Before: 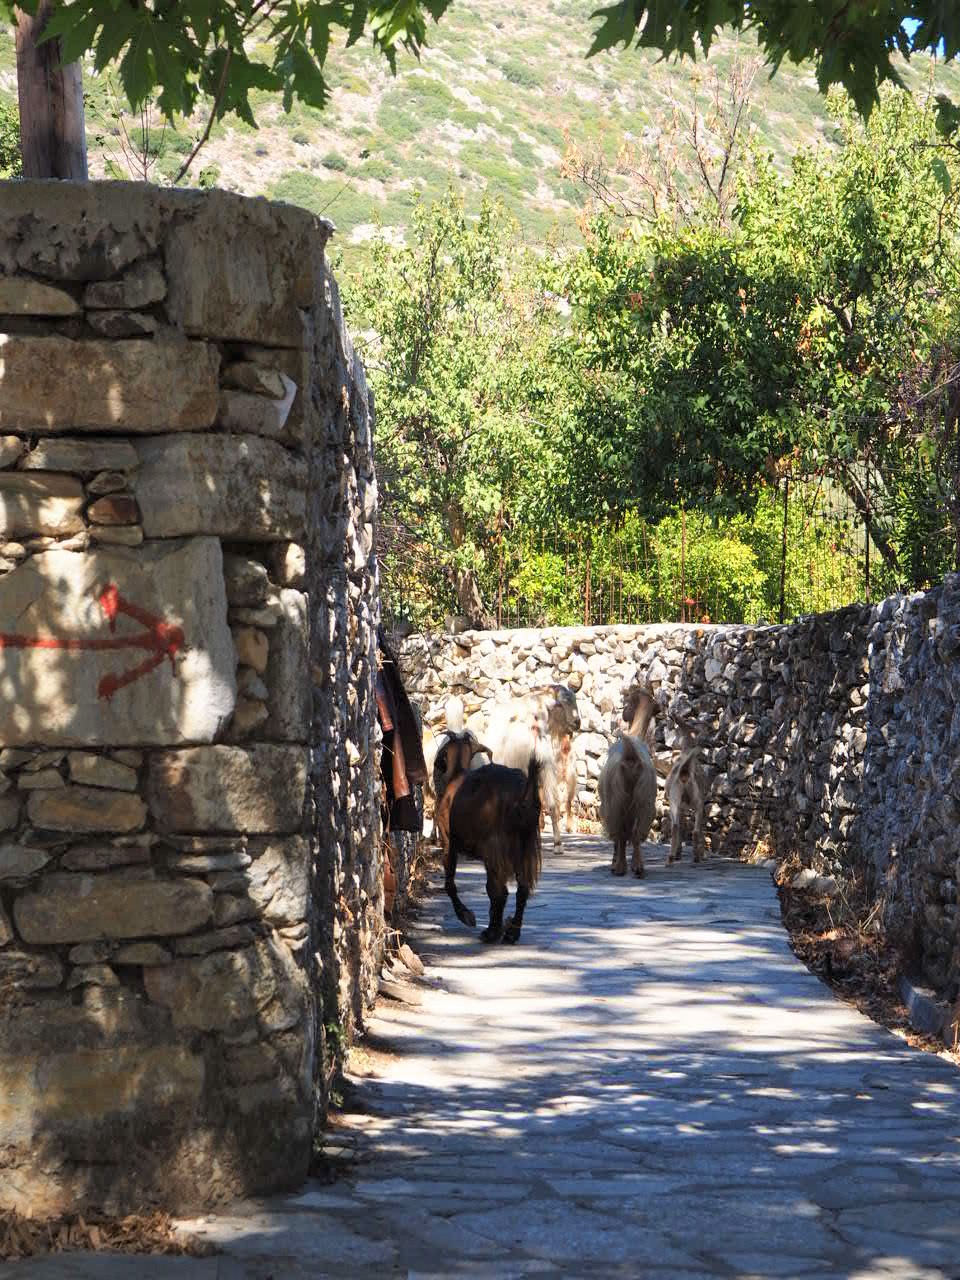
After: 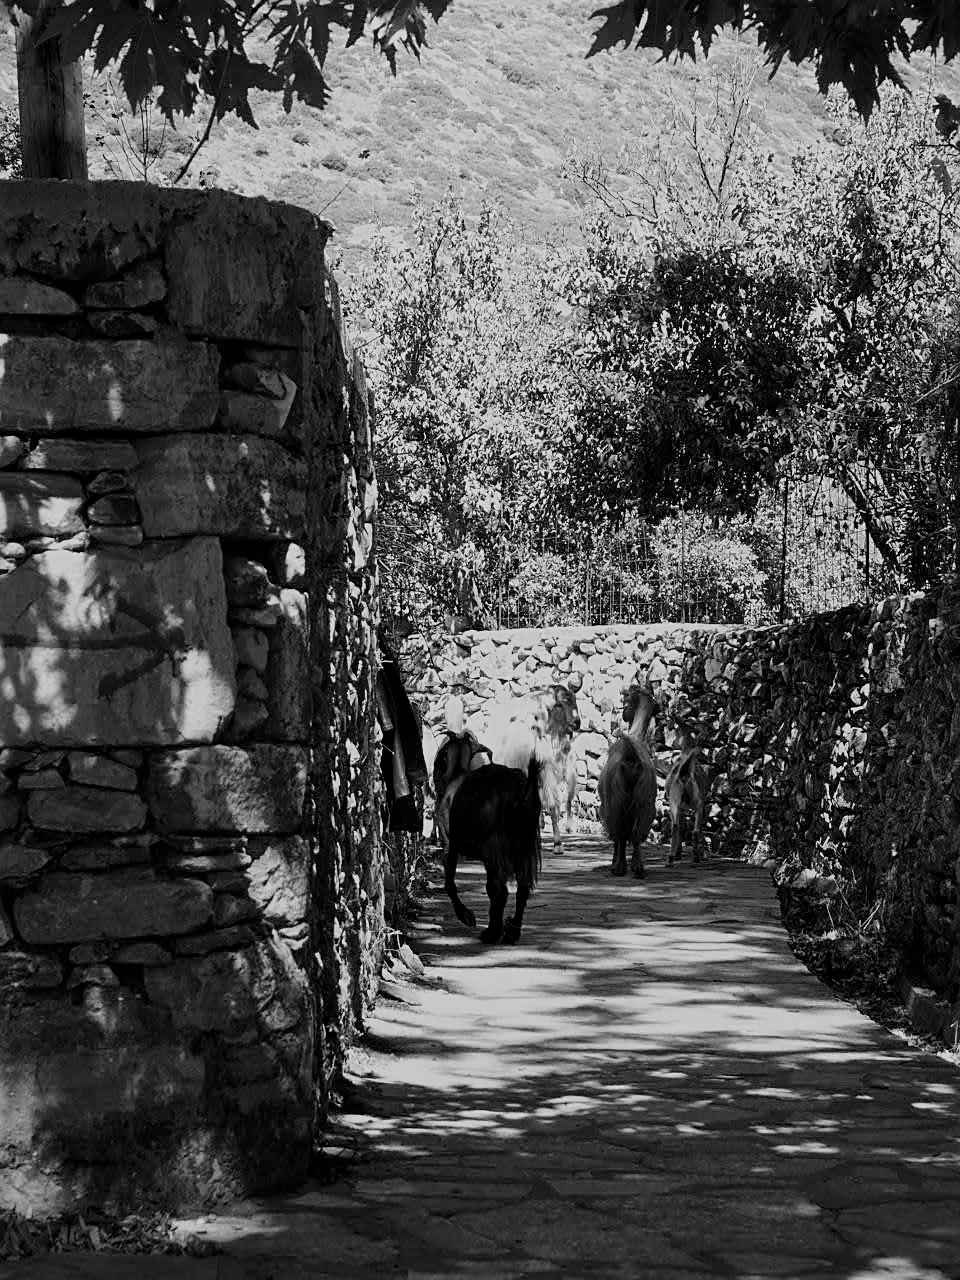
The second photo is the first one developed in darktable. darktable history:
contrast brightness saturation: contrast -0.03, brightness -0.59, saturation -1
sharpen: on, module defaults
filmic rgb: black relative exposure -7.65 EV, white relative exposure 4.56 EV, hardness 3.61, color science v6 (2022)
white balance: red 1.05, blue 1.072
tone equalizer: on, module defaults
exposure: exposure 1 EV, compensate highlight preservation false
monochrome: a -74.22, b 78.2
